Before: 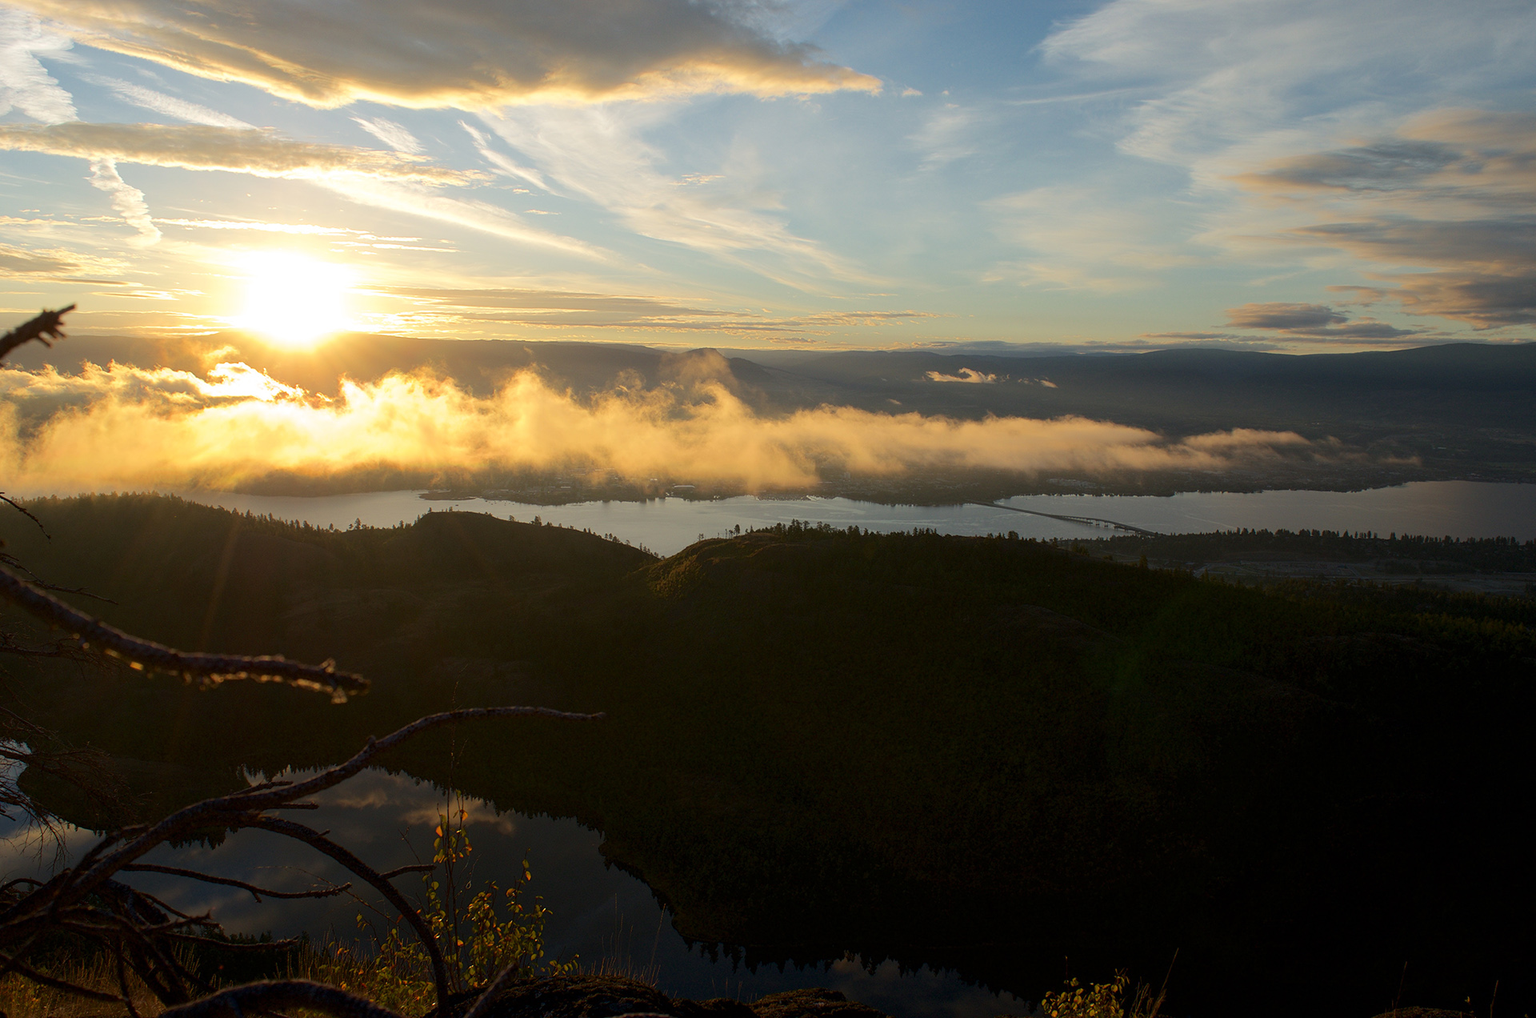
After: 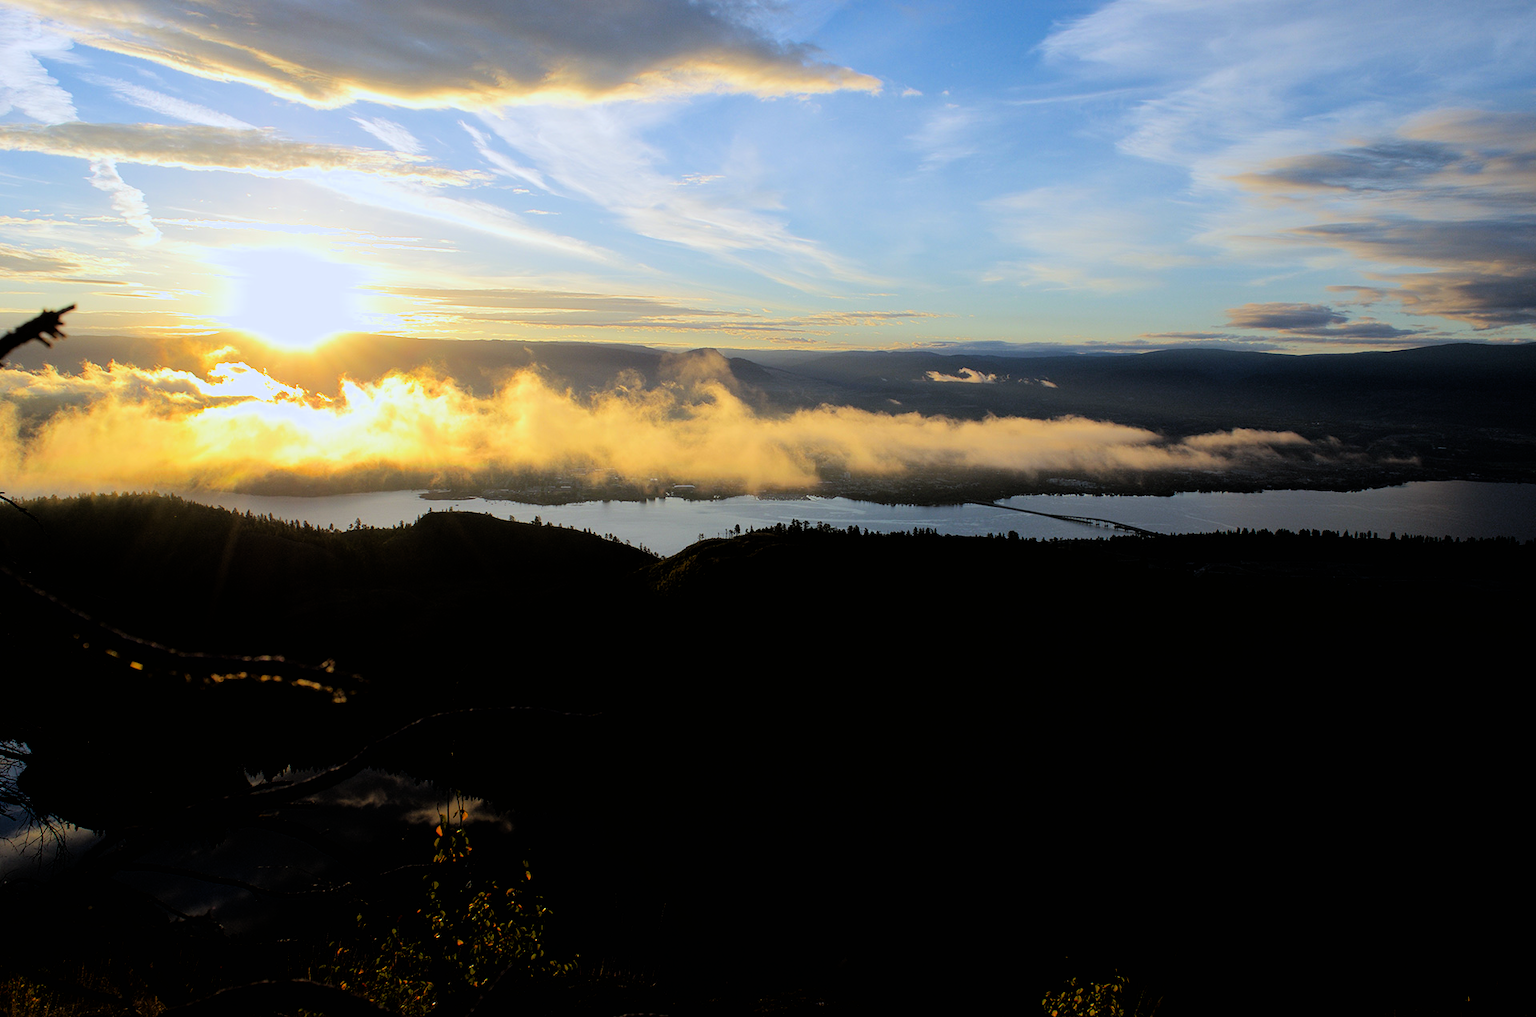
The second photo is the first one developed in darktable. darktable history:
filmic rgb: black relative exposure -4 EV, white relative exposure 3 EV, hardness 3.02, contrast 1.5
color correction: saturation 1.32
shadows and highlights: shadows 25, highlights -25
white balance: red 0.948, green 1.02, blue 1.176
